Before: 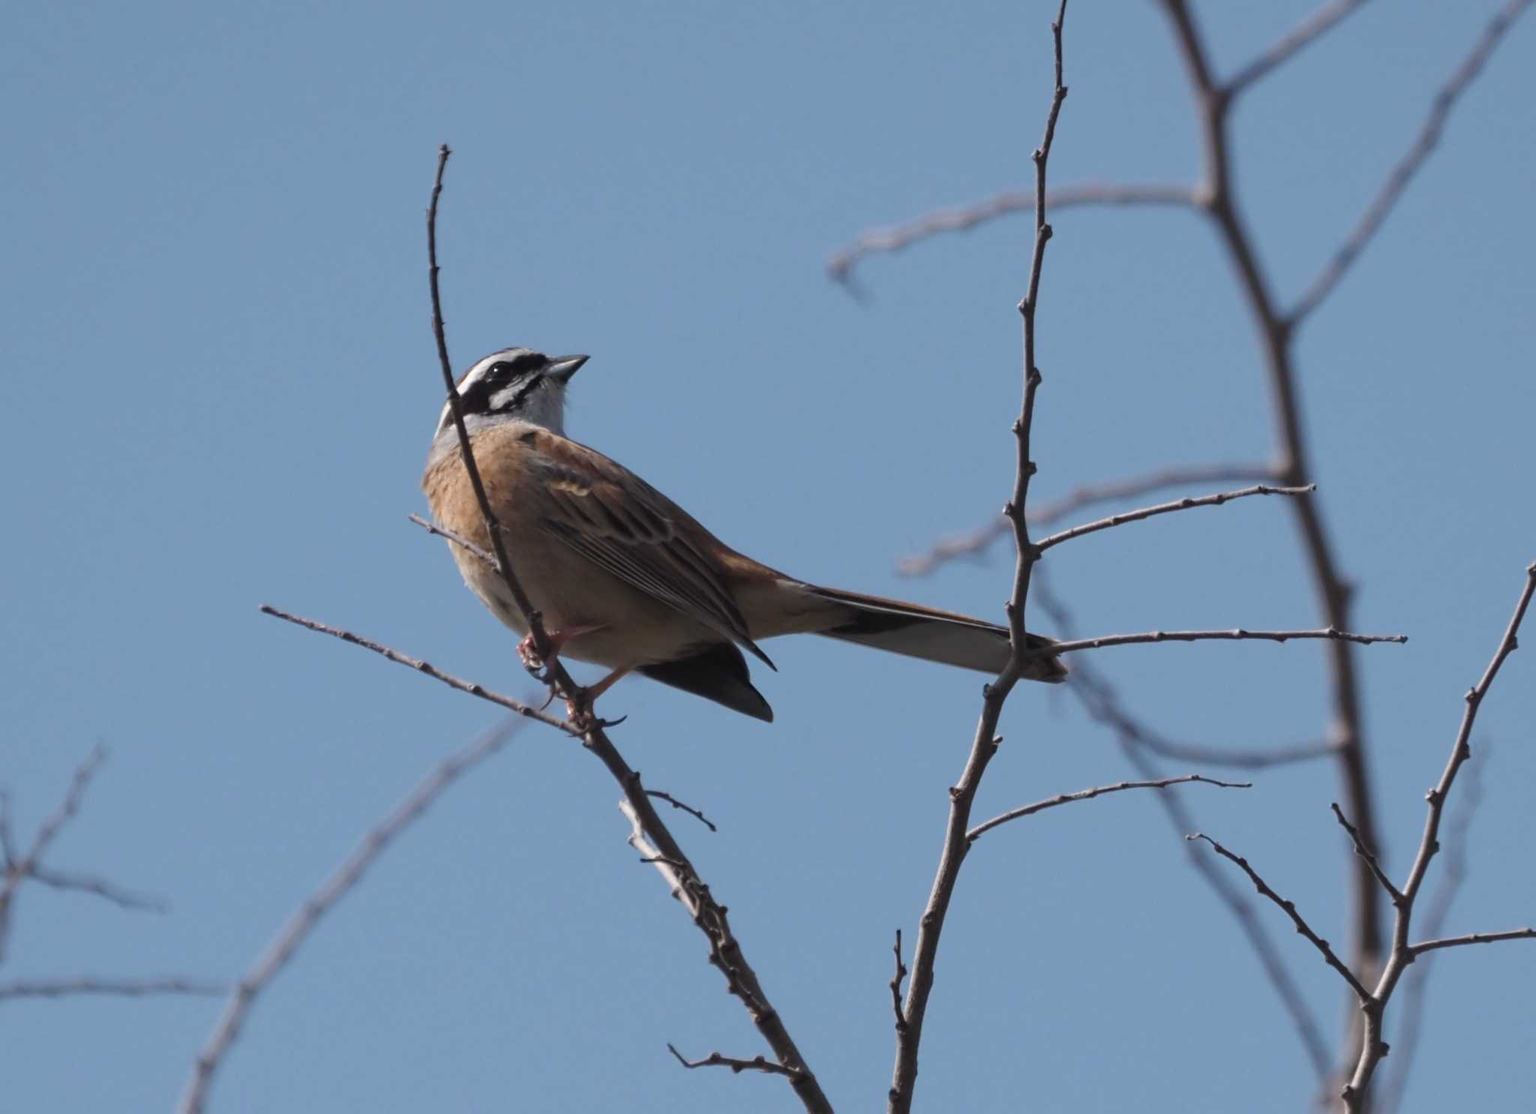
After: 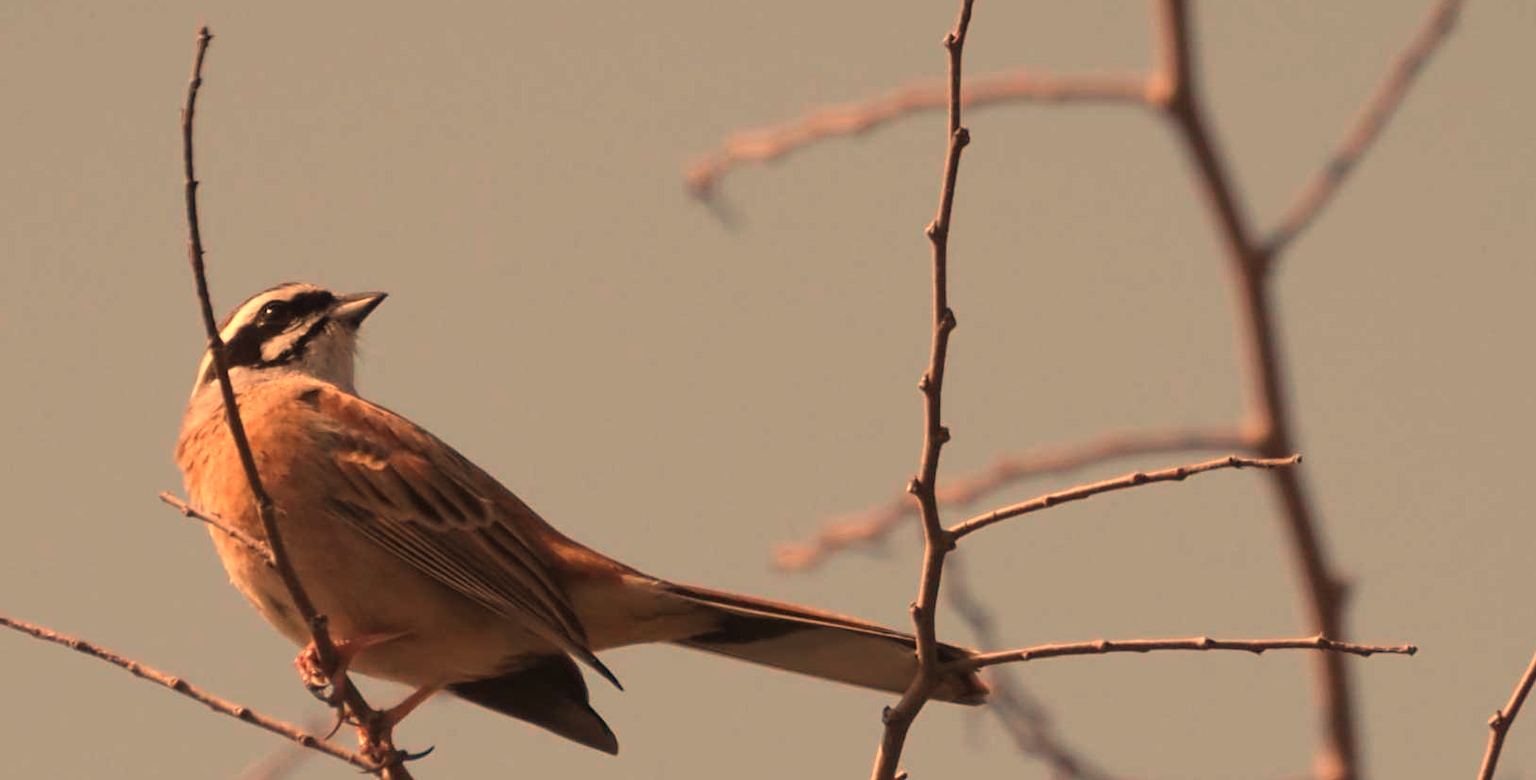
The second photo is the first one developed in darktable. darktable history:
crop: left 18.38%, top 11.092%, right 2.134%, bottom 33.217%
white balance: red 1.467, blue 0.684
